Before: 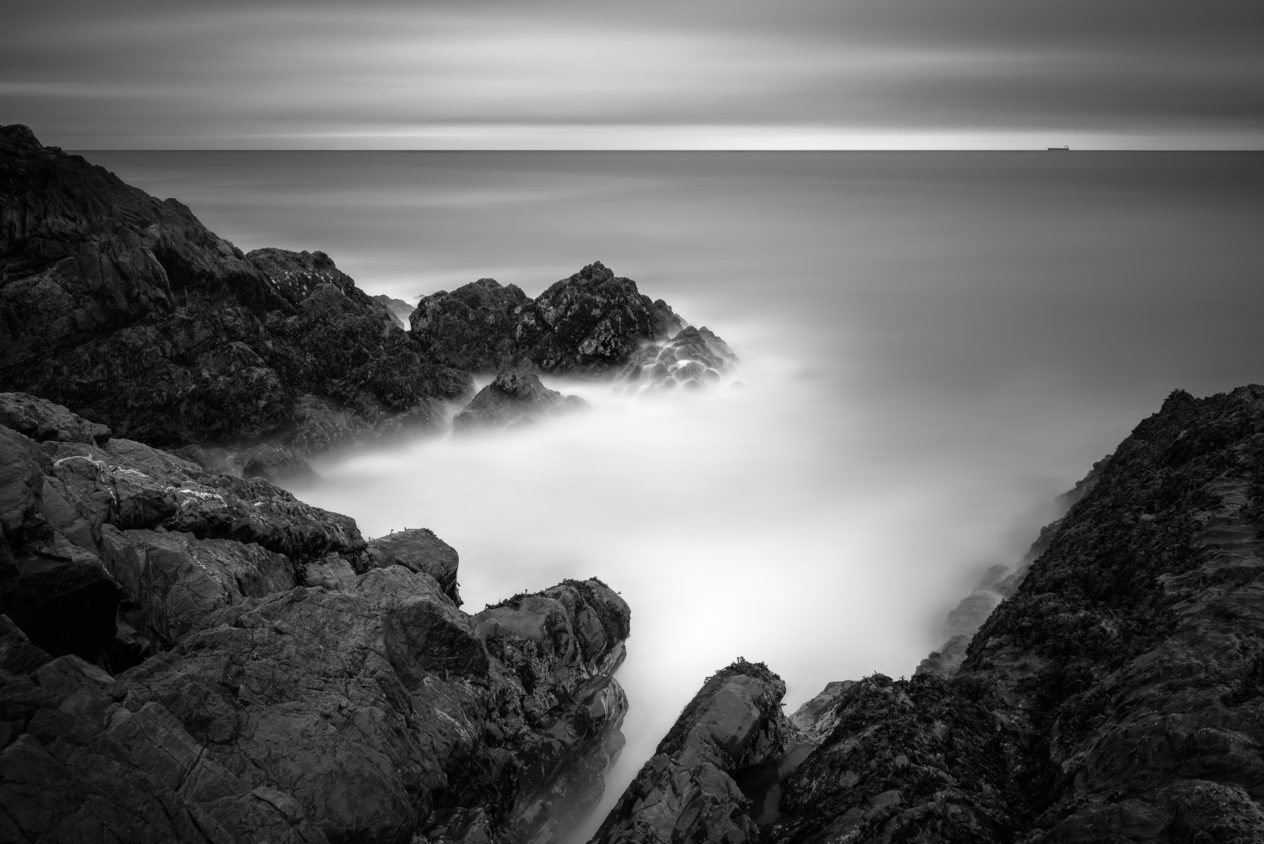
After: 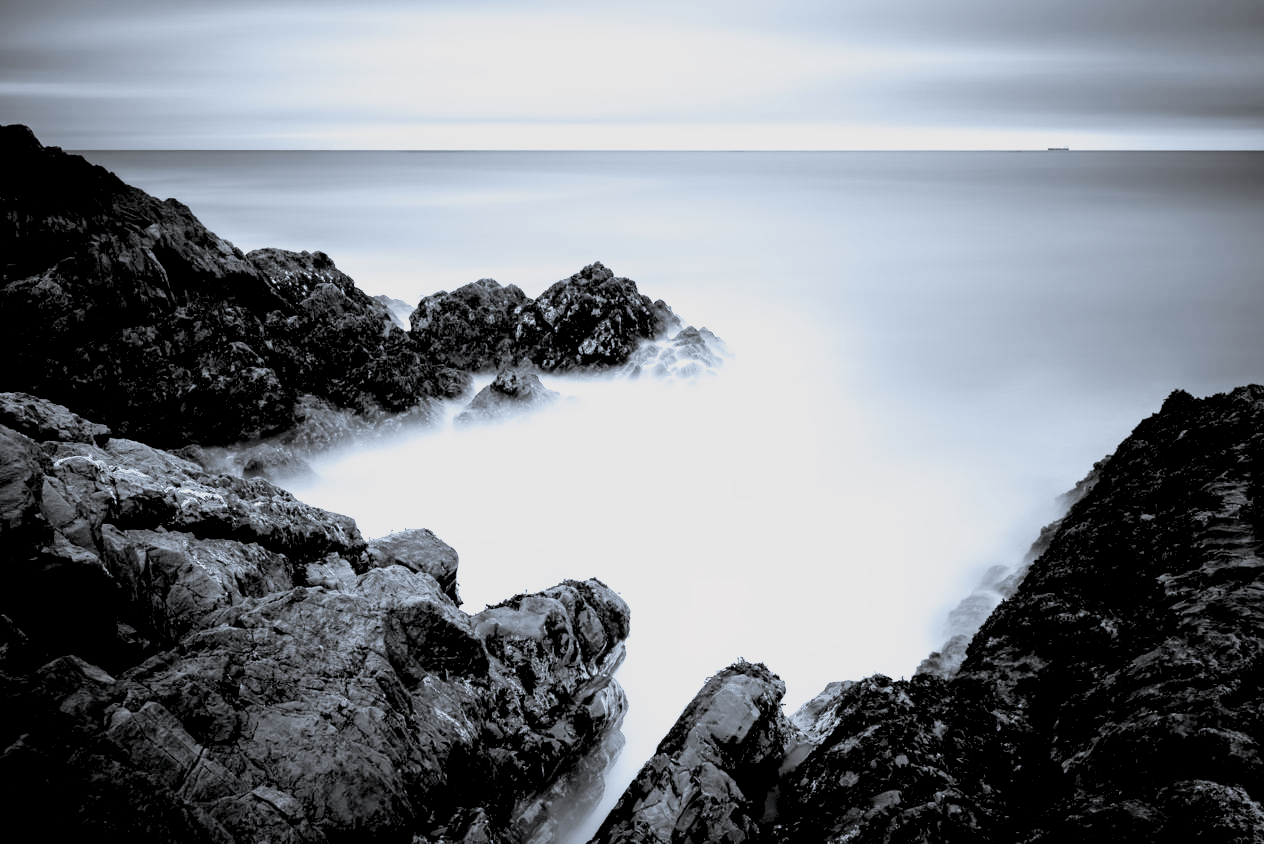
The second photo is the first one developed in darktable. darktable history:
split-toning: shadows › hue 36°, shadows › saturation 0.05, highlights › hue 10.8°, highlights › saturation 0.15, compress 40%
rgb levels: levels [[0.013, 0.434, 0.89], [0, 0.5, 1], [0, 0.5, 1]]
white balance: red 0.926, green 1.003, blue 1.133
base curve: curves: ch0 [(0, 0) (0.495, 0.917) (1, 1)], preserve colors none
tone curve: curves: ch0 [(0, 0) (0.091, 0.066) (0.184, 0.16) (0.491, 0.519) (0.748, 0.765) (1, 0.919)]; ch1 [(0, 0) (0.179, 0.173) (0.322, 0.32) (0.424, 0.424) (0.502, 0.5) (0.56, 0.575) (0.631, 0.675) (0.777, 0.806) (1, 1)]; ch2 [(0, 0) (0.434, 0.447) (0.497, 0.498) (0.539, 0.566) (0.676, 0.691) (1, 1)], color space Lab, independent channels, preserve colors none
